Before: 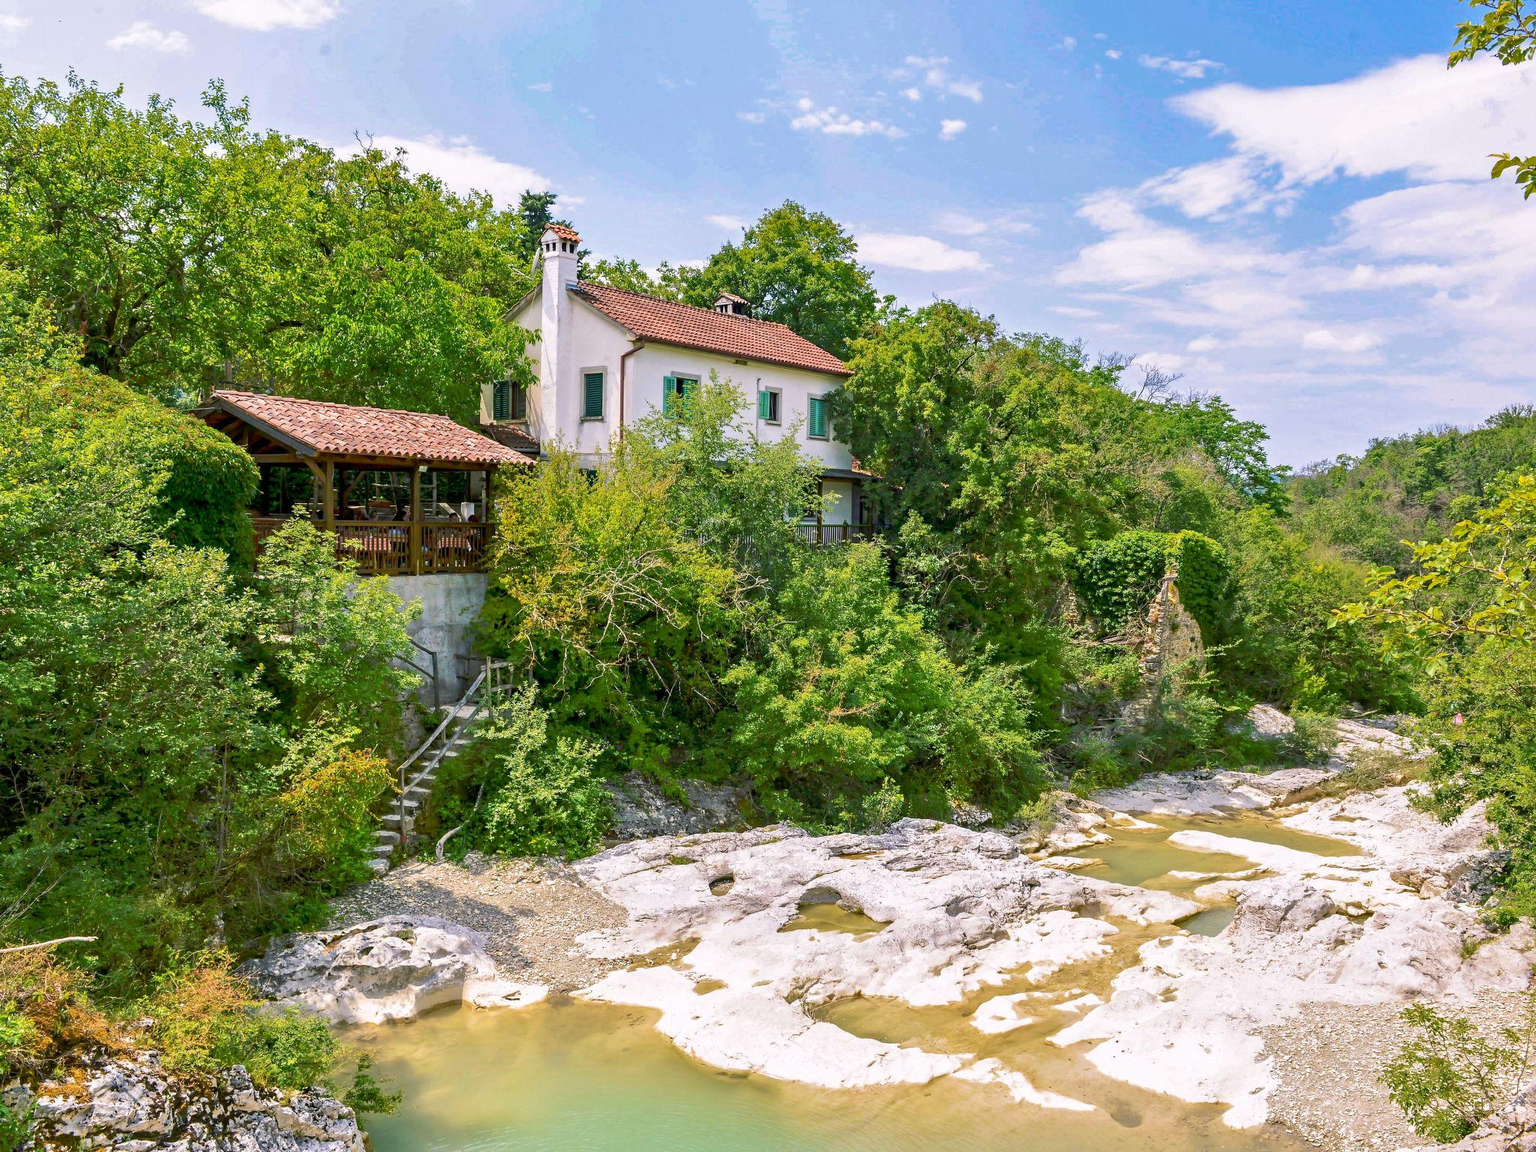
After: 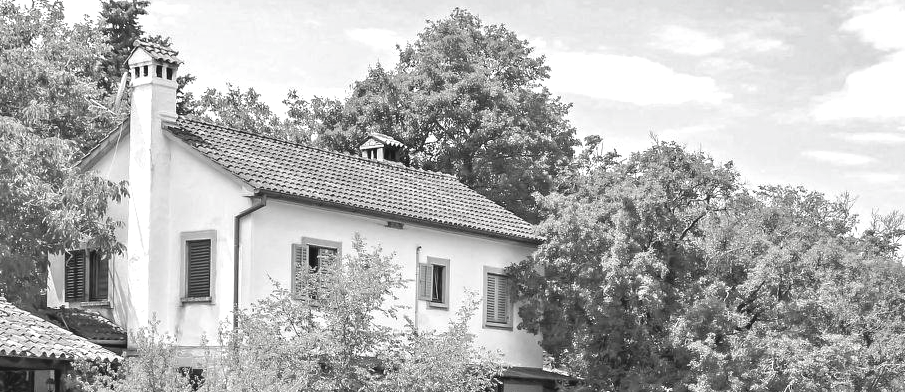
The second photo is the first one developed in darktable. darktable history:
color balance rgb: global offset › luminance 0.772%, perceptual saturation grading › global saturation 43.073%, perceptual brilliance grading › mid-tones 9.263%, perceptual brilliance grading › shadows 15.216%, global vibrance 11.274%
crop: left 28.999%, top 16.824%, right 26.791%, bottom 57.604%
contrast brightness saturation: saturation -0.988
exposure: black level correction 0.001, exposure 0.499 EV, compensate highlight preservation false
tone equalizer: edges refinement/feathering 500, mask exposure compensation -1.57 EV, preserve details no
